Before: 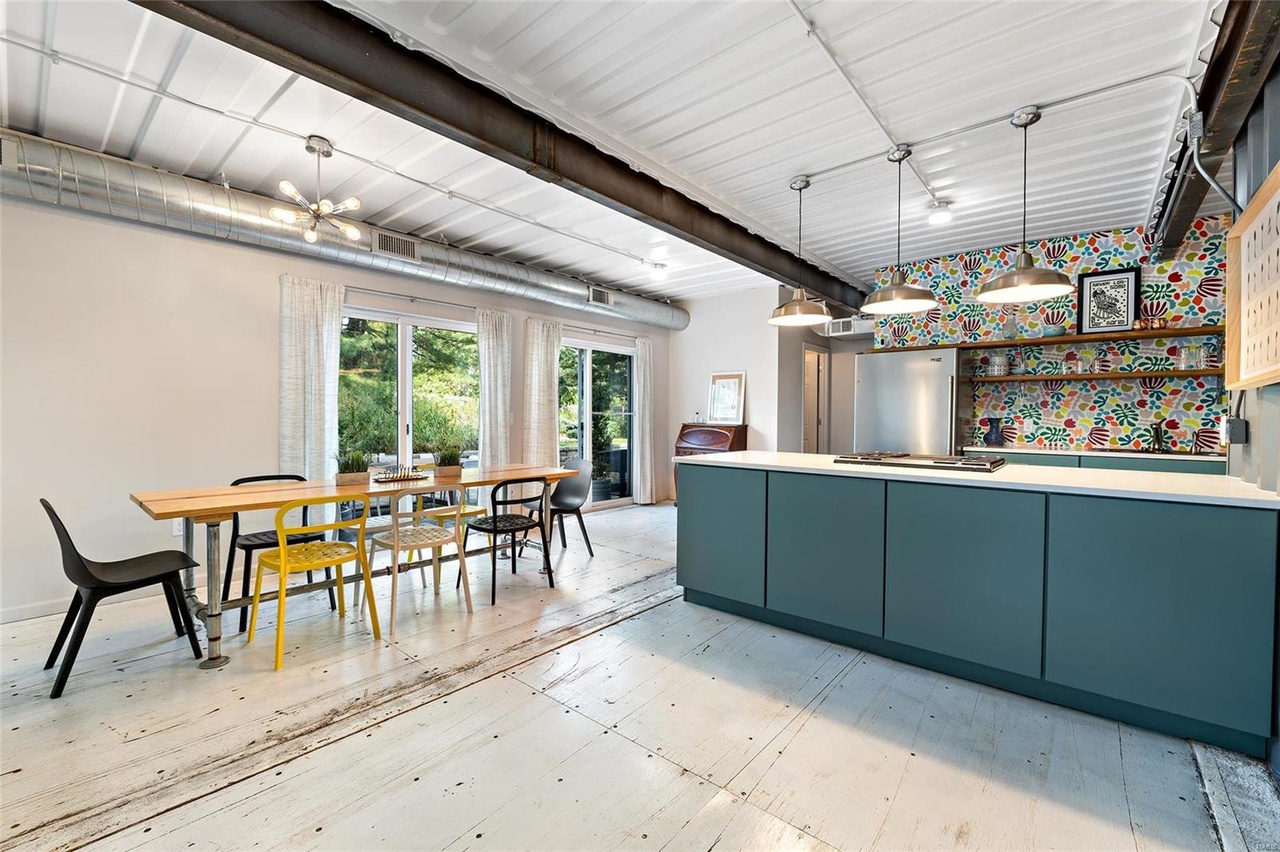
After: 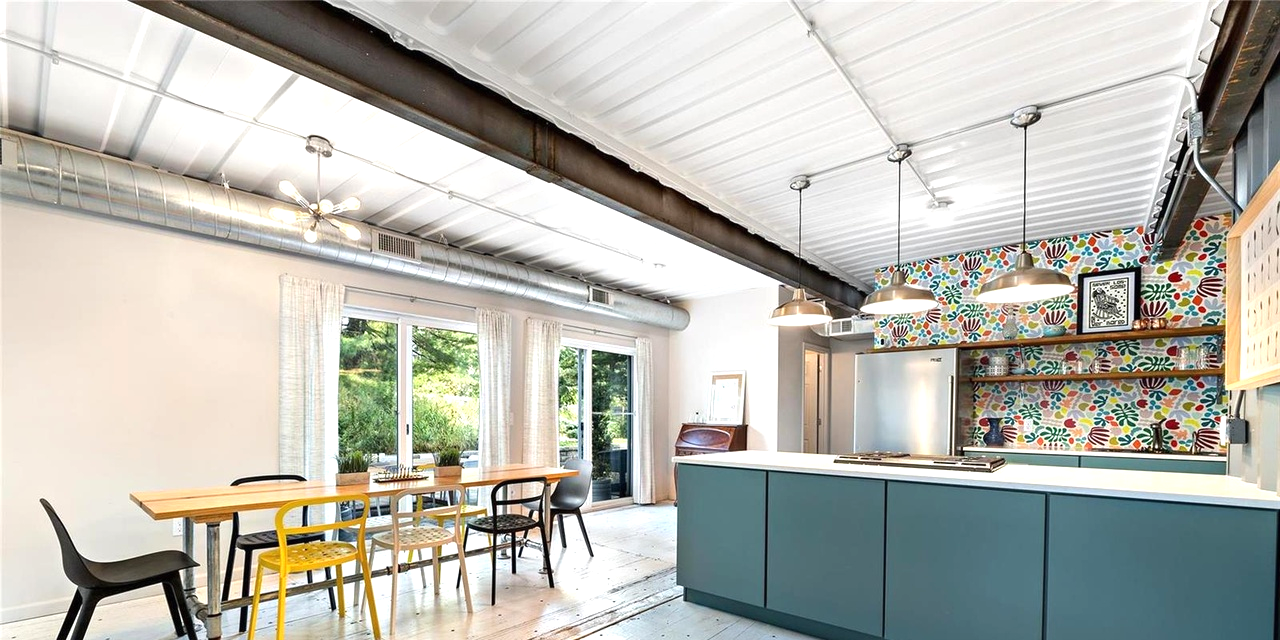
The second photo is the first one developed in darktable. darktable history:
crop: bottom 24.391%
exposure: black level correction 0, exposure 0.5 EV, compensate highlight preservation false
